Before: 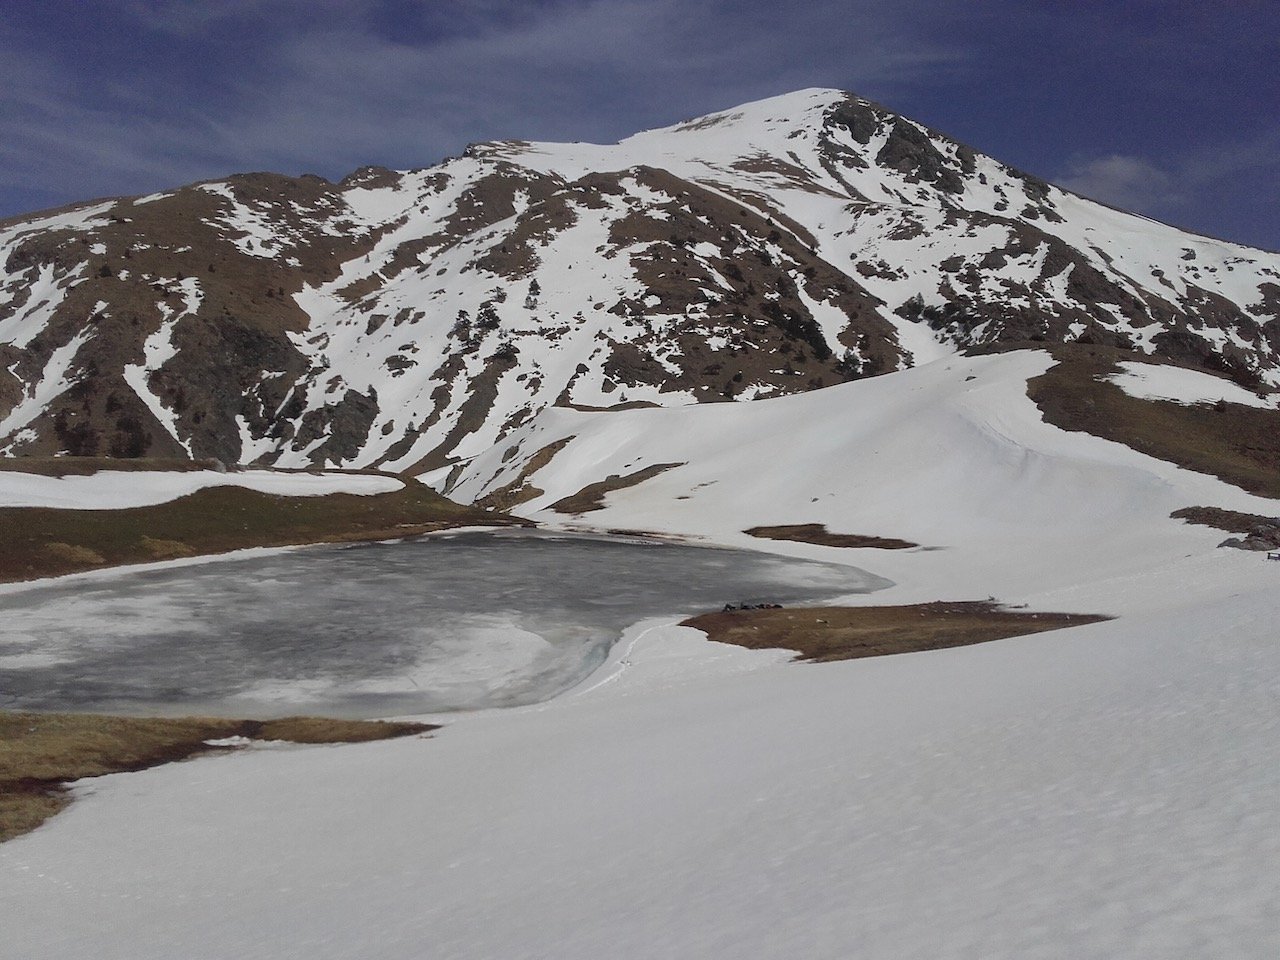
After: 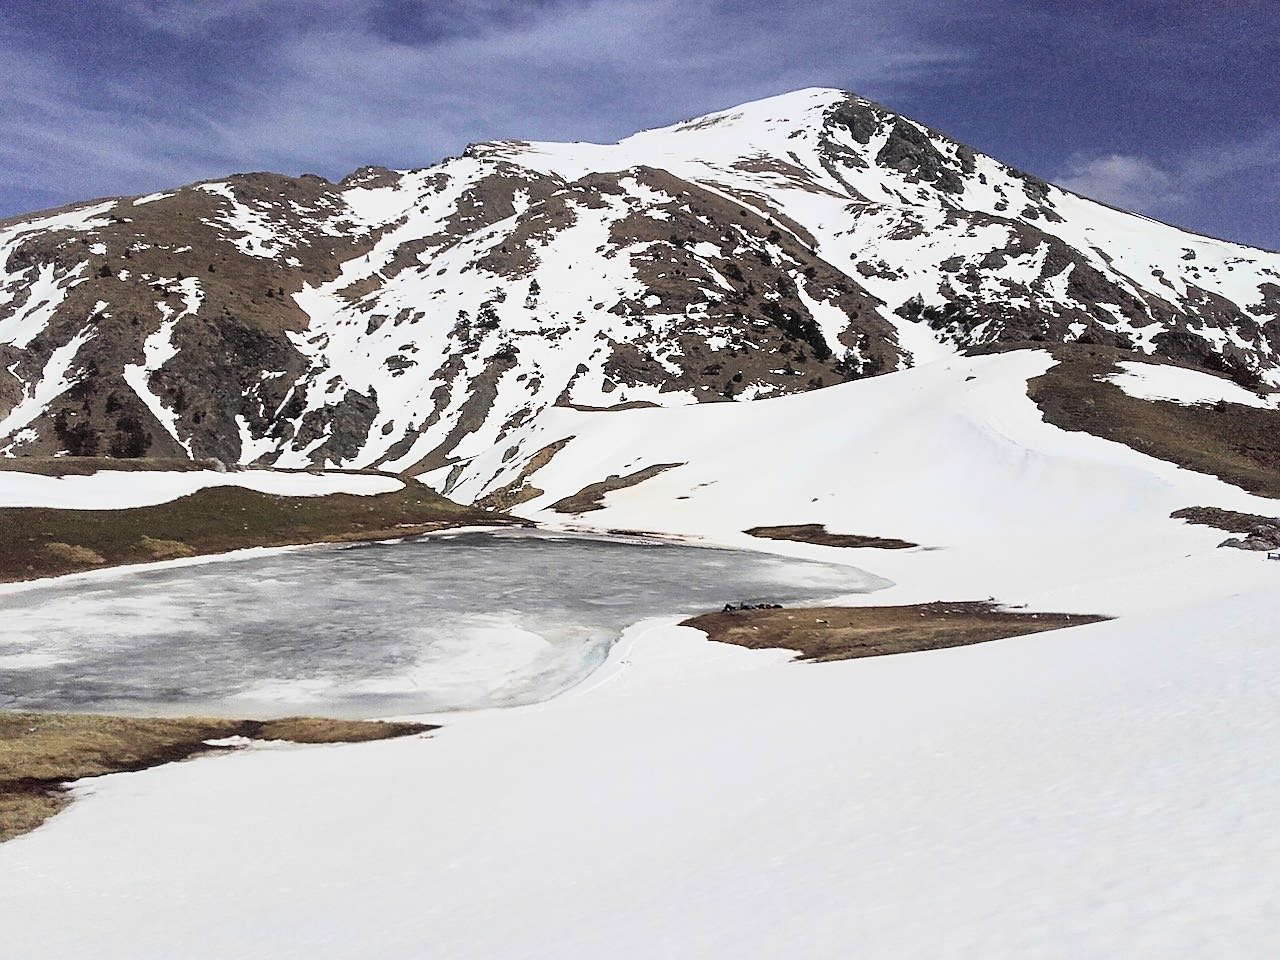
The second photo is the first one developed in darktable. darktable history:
base curve: curves: ch0 [(0, 0) (0, 0.001) (0.001, 0.001) (0.004, 0.002) (0.007, 0.004) (0.015, 0.013) (0.033, 0.045) (0.052, 0.096) (0.075, 0.17) (0.099, 0.241) (0.163, 0.42) (0.219, 0.55) (0.259, 0.616) (0.327, 0.722) (0.365, 0.765) (0.522, 0.873) (0.547, 0.881) (0.689, 0.919) (0.826, 0.952) (1, 1)]
sharpen: on, module defaults
